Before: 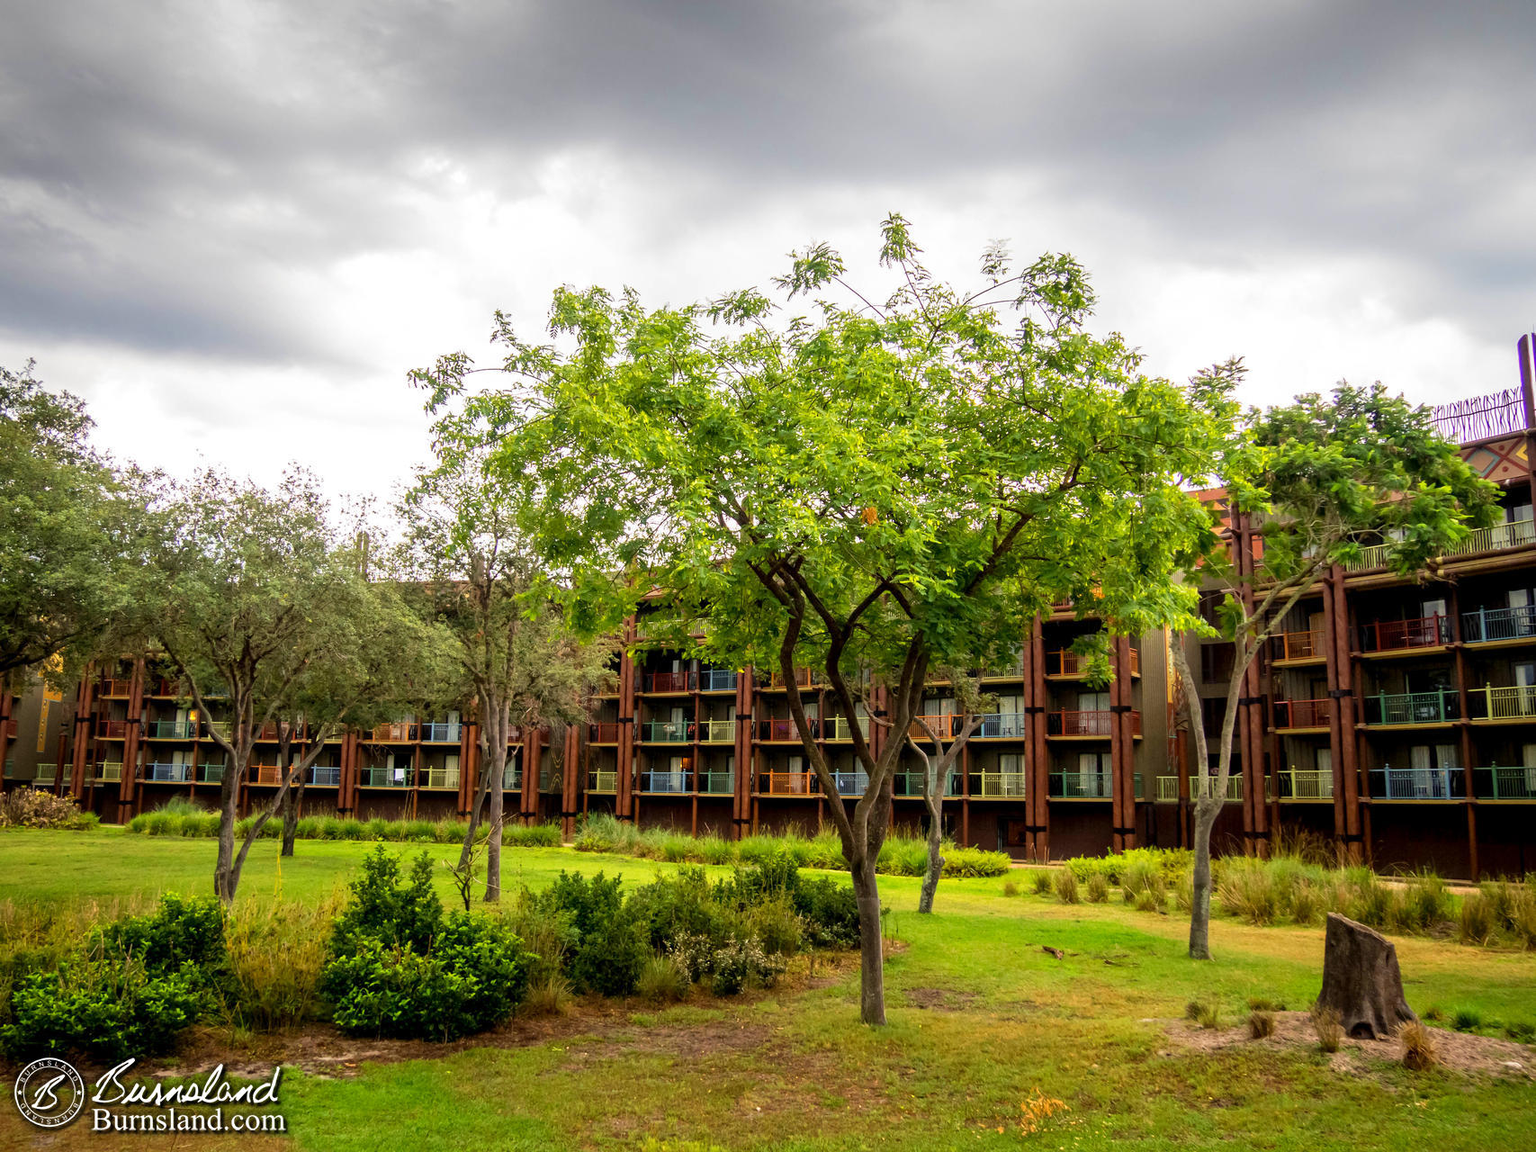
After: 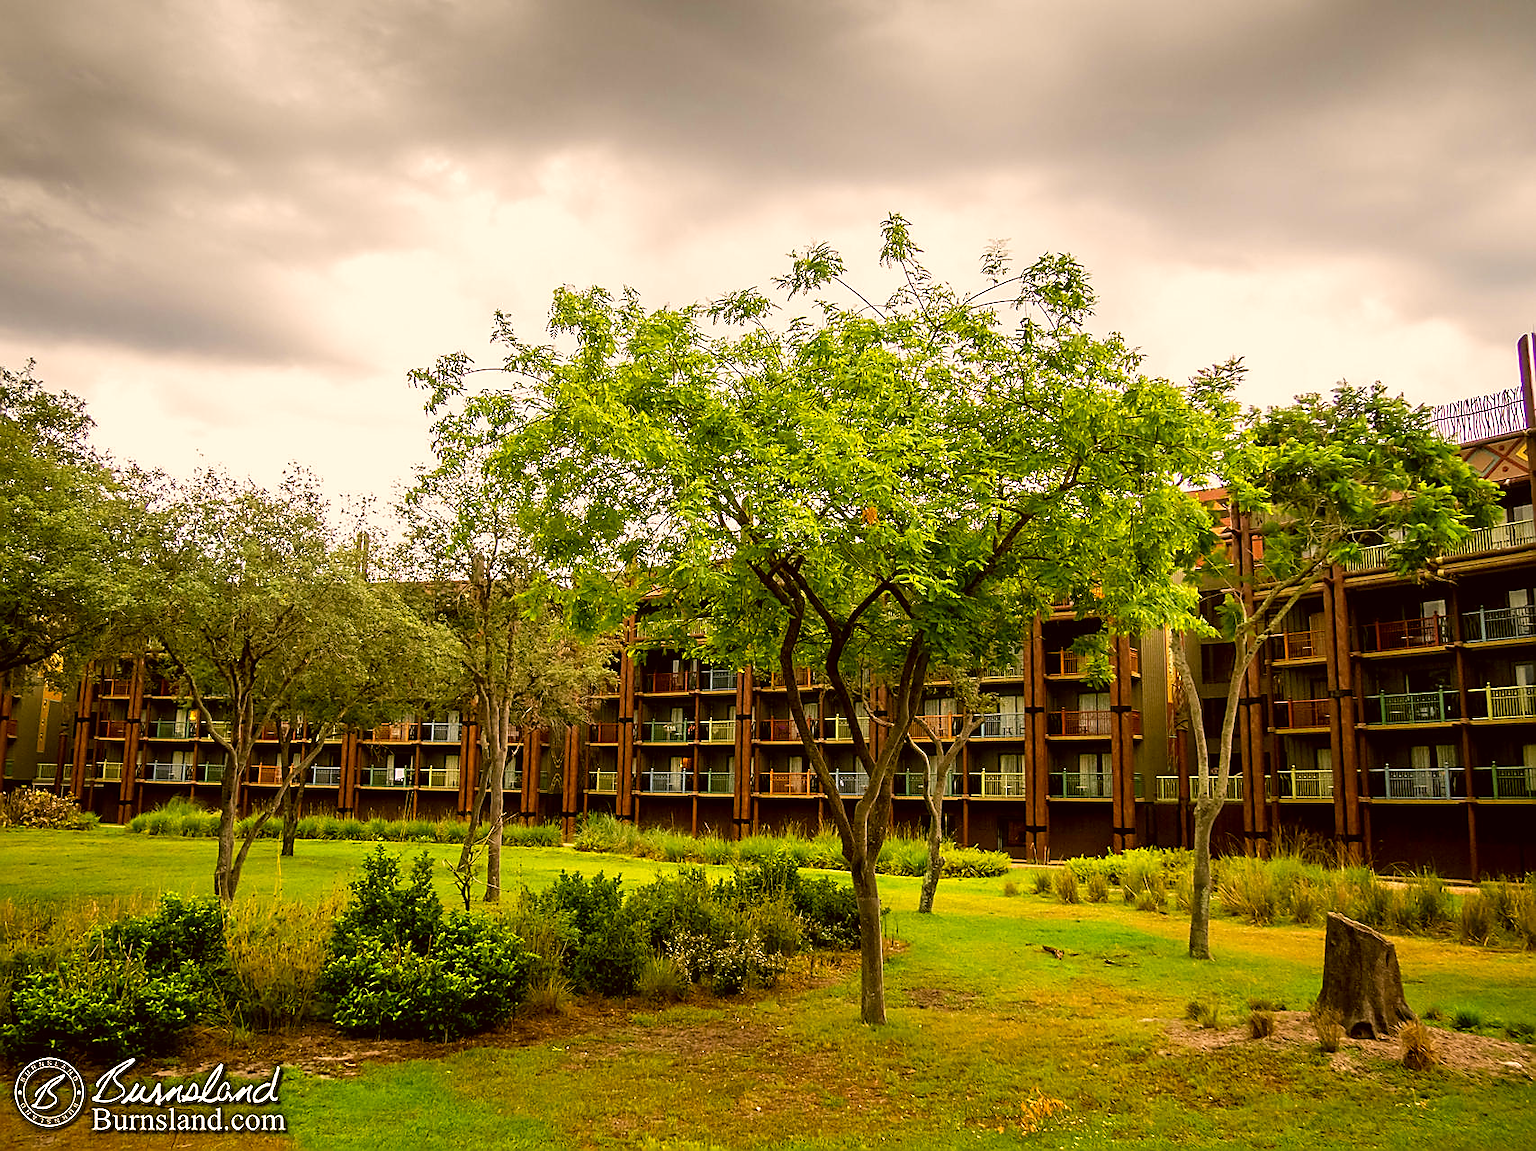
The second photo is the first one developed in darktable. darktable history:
color correction: highlights a* 8.98, highlights b* 15.09, shadows a* -0.49, shadows b* 26.52
sharpen: radius 1.4, amount 1.25, threshold 0.7
base curve: preserve colors none
